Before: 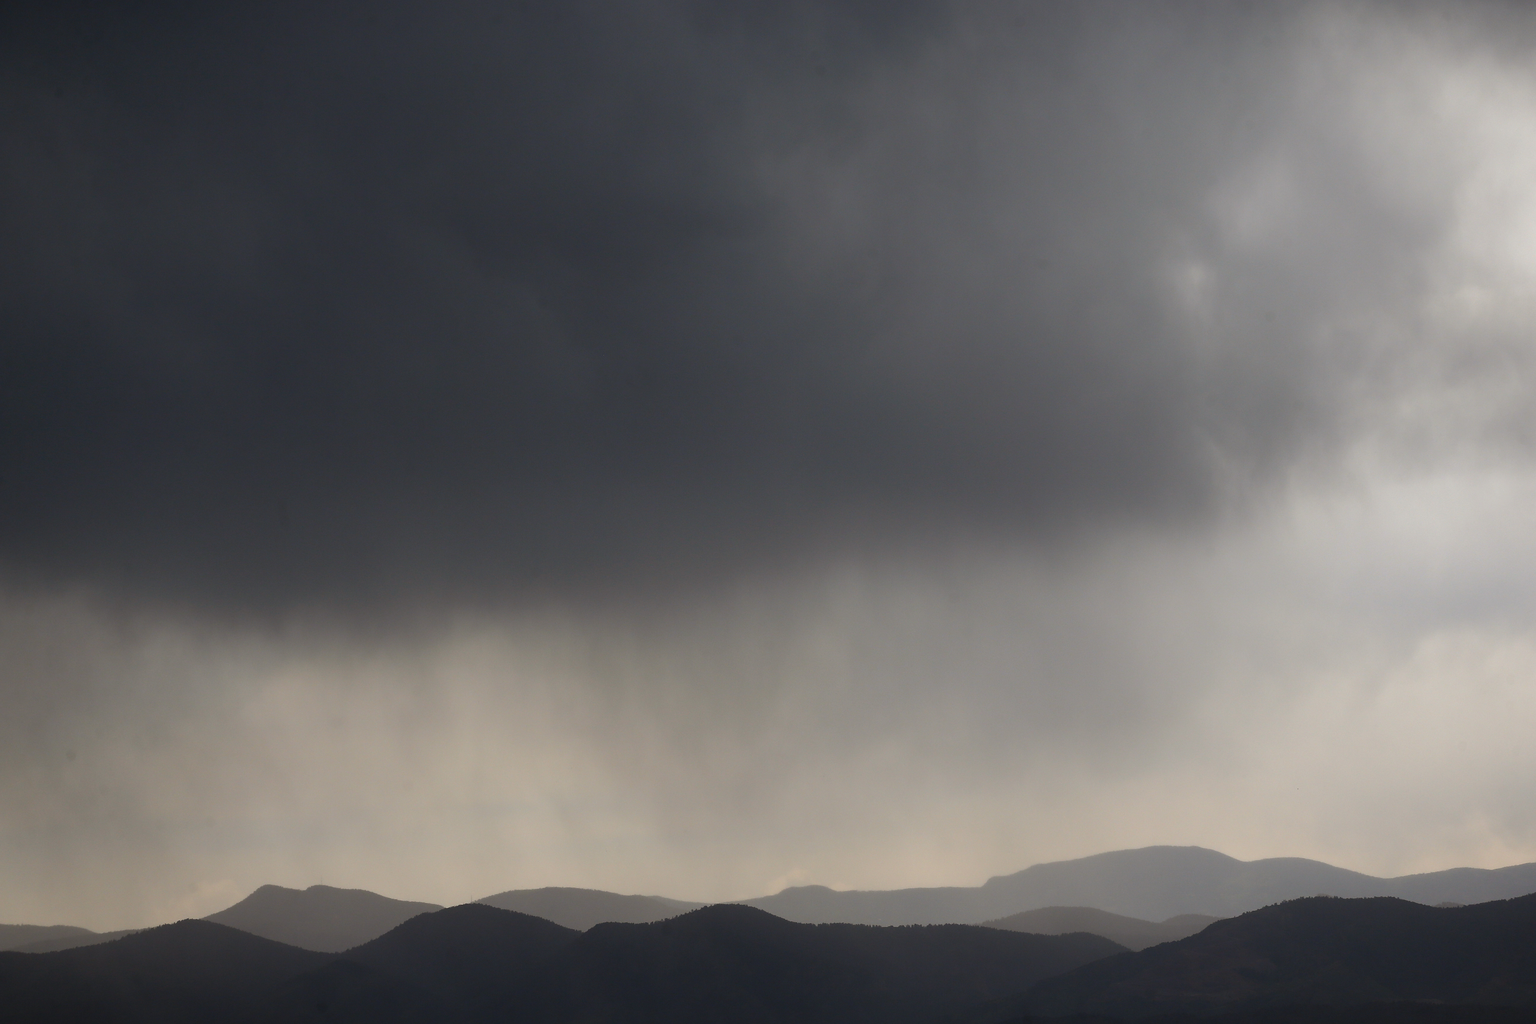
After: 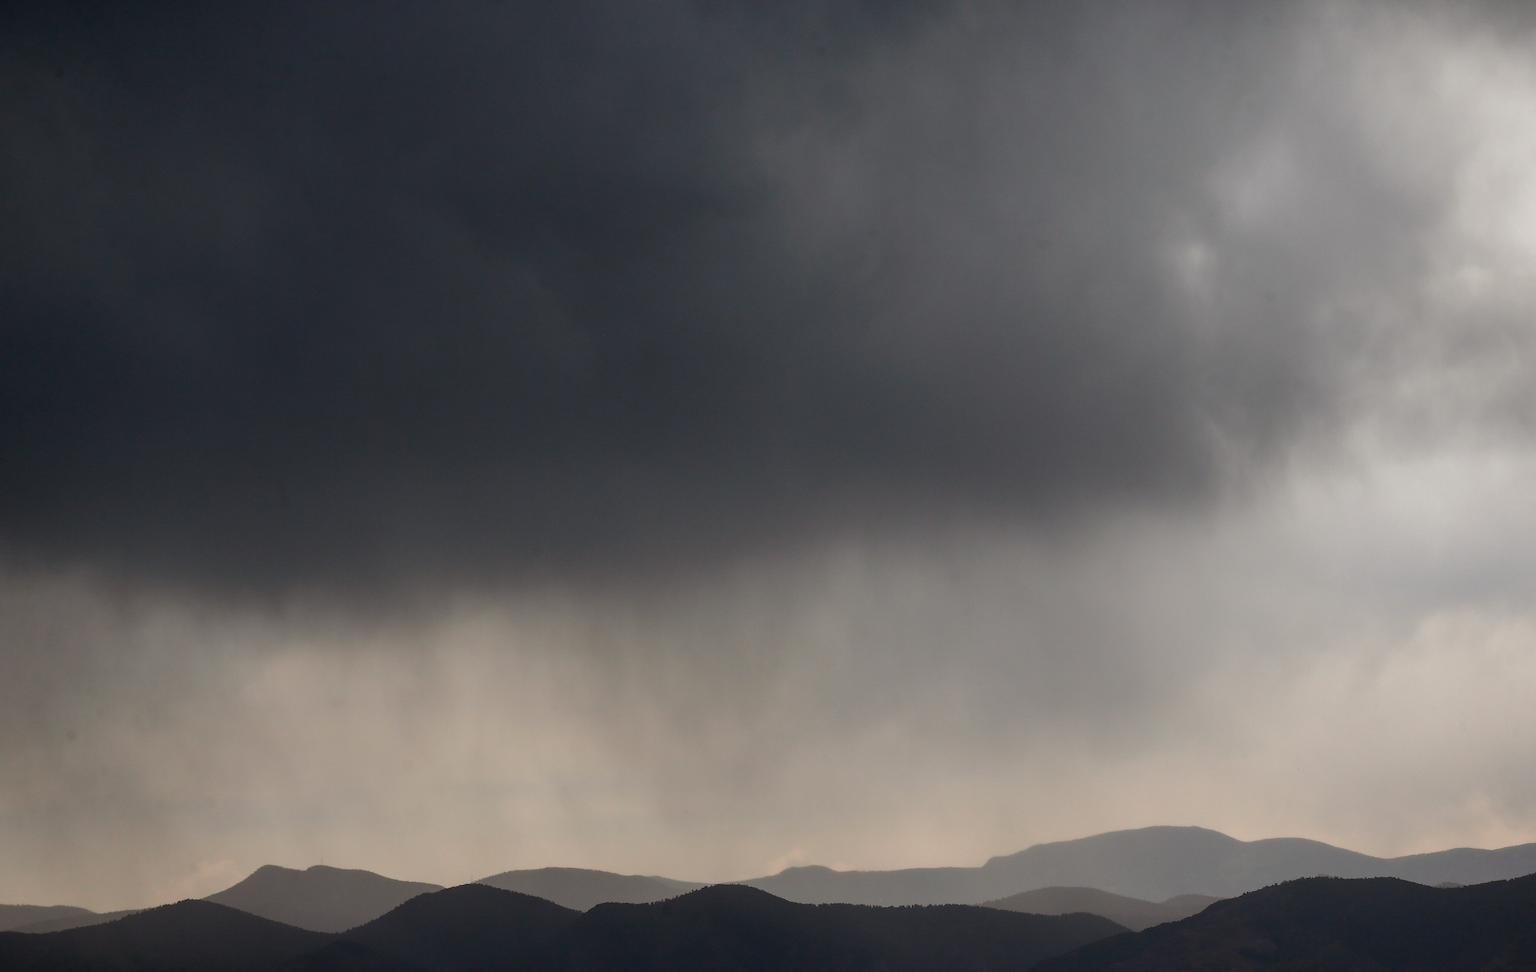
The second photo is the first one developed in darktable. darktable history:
exposure: exposure -0.147 EV, compensate highlight preservation false
local contrast: on, module defaults
crop and rotate: top 1.976%, bottom 3.009%
